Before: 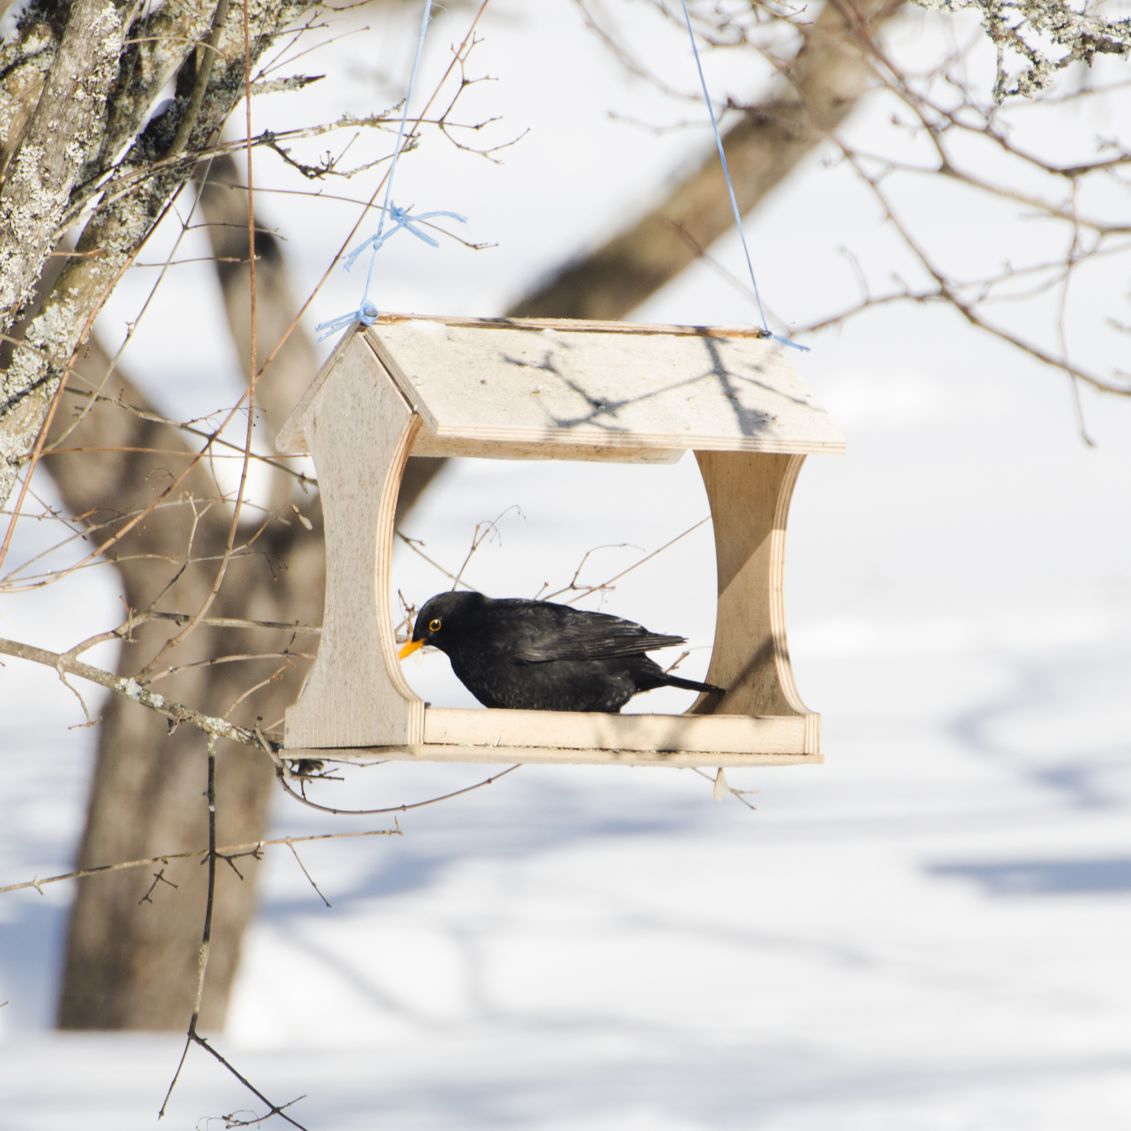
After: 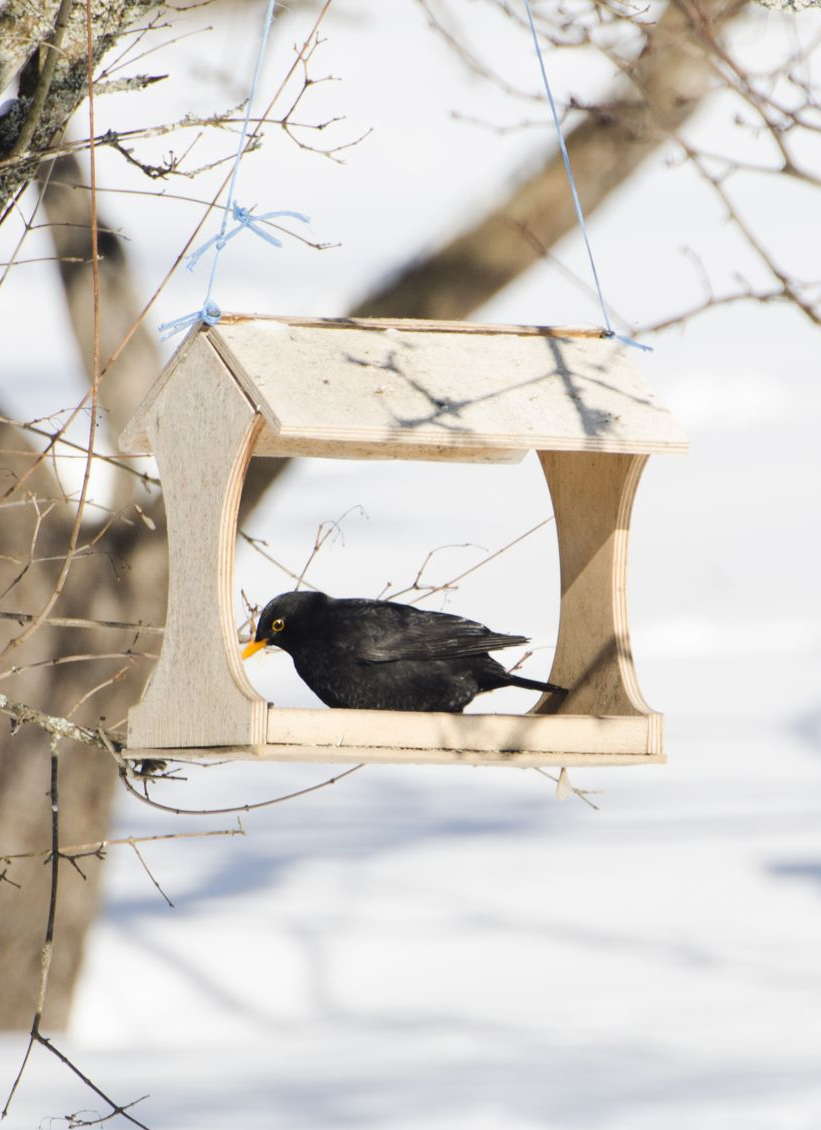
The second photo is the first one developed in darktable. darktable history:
crop: left 13.887%, top 0%, right 13.513%
